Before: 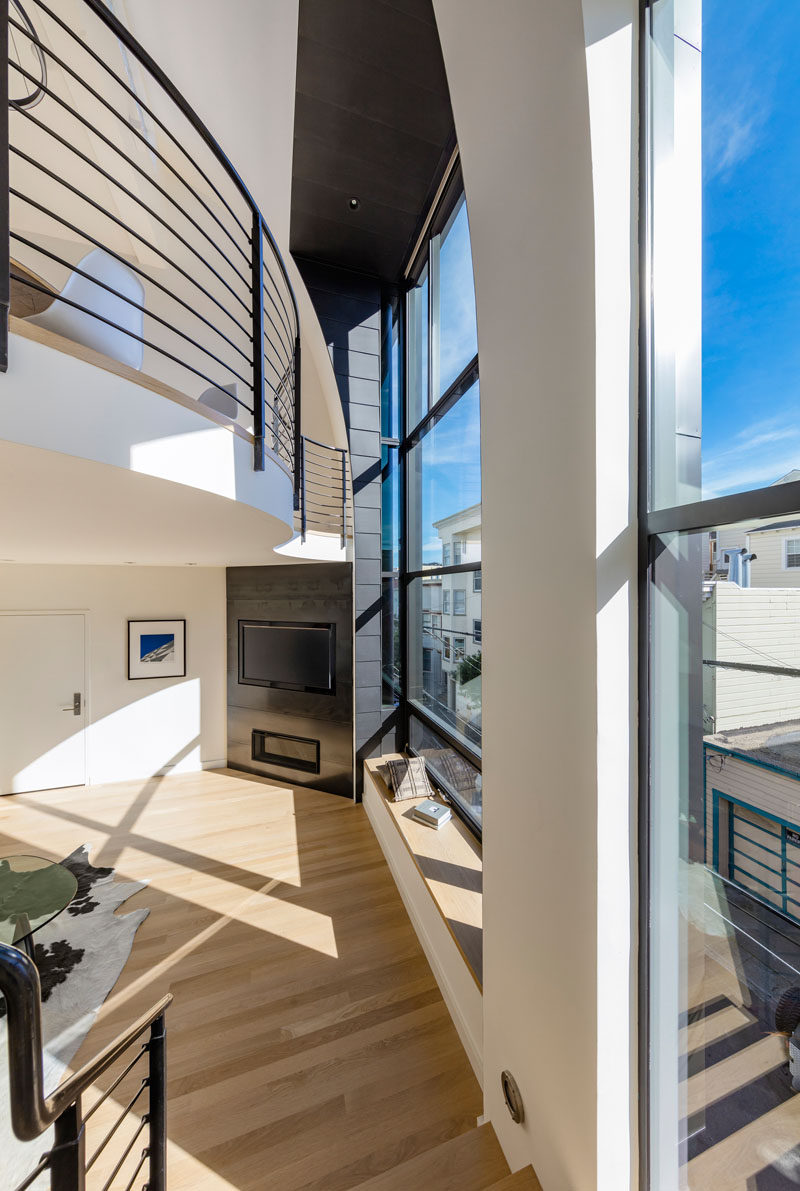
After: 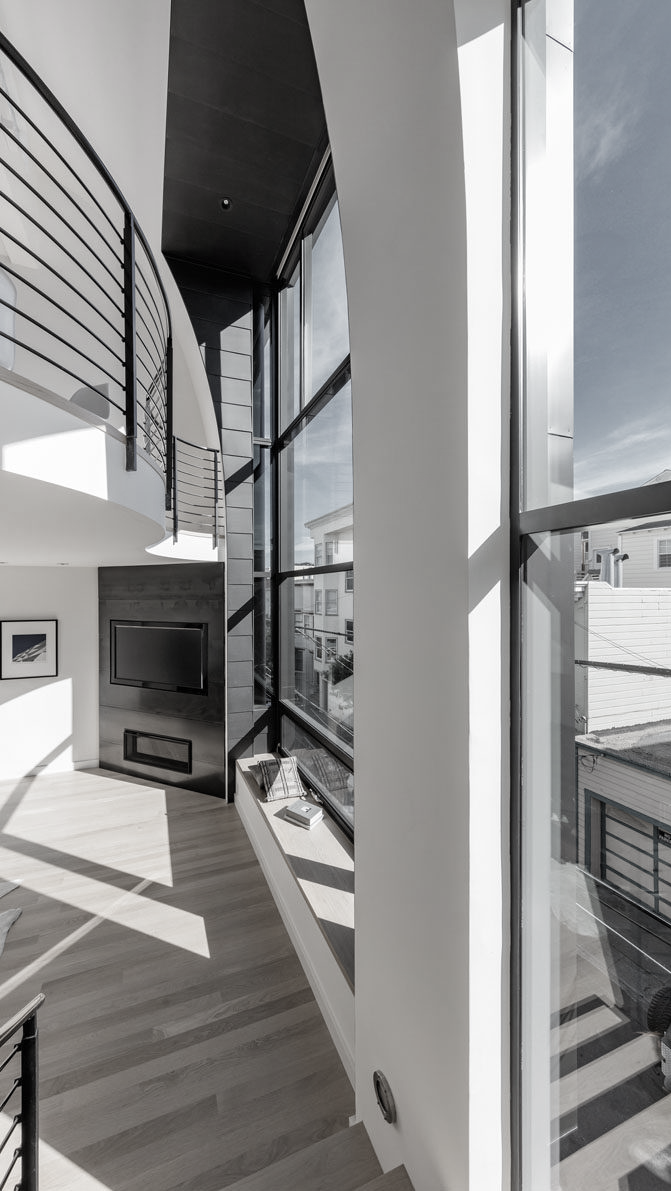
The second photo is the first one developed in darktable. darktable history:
crop: left 16.083%
color correction: highlights b* 0.037, saturation 0.15
